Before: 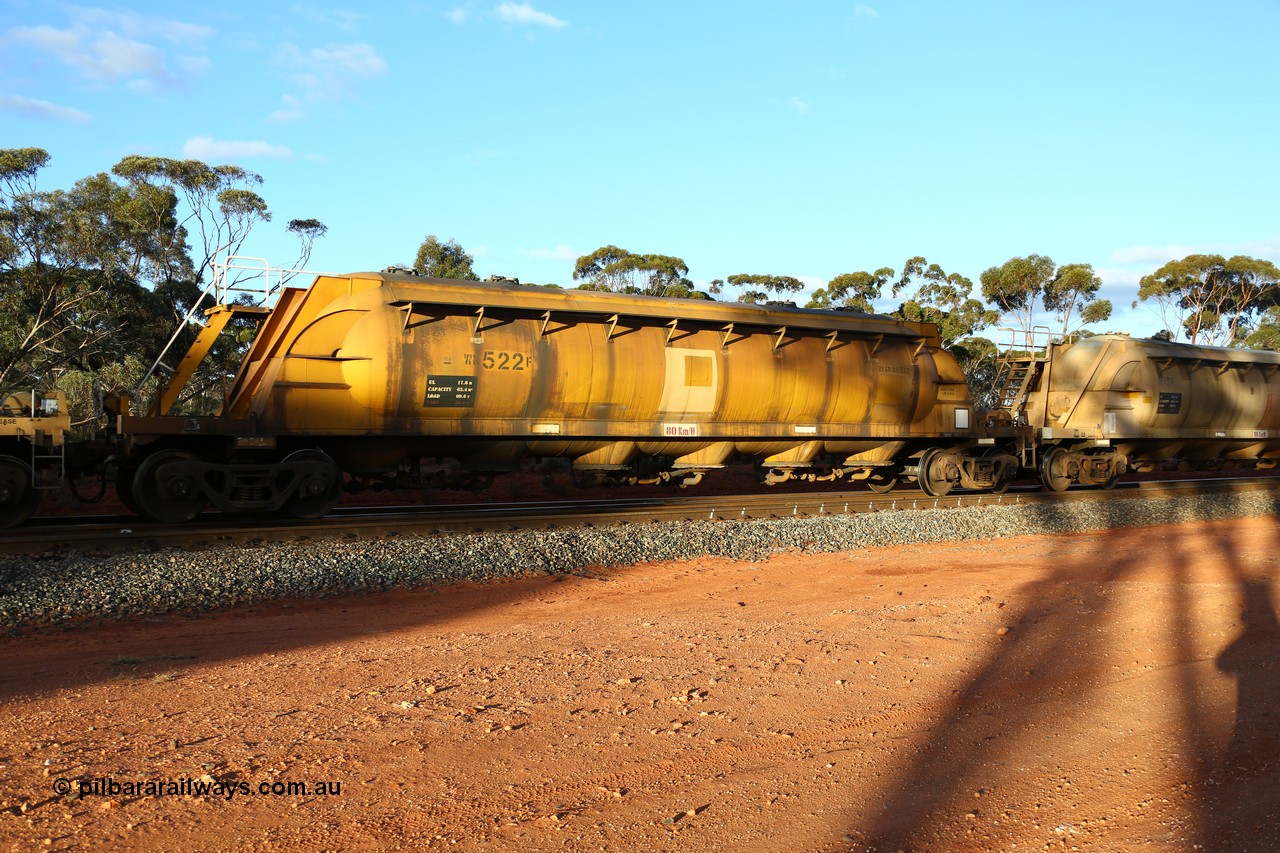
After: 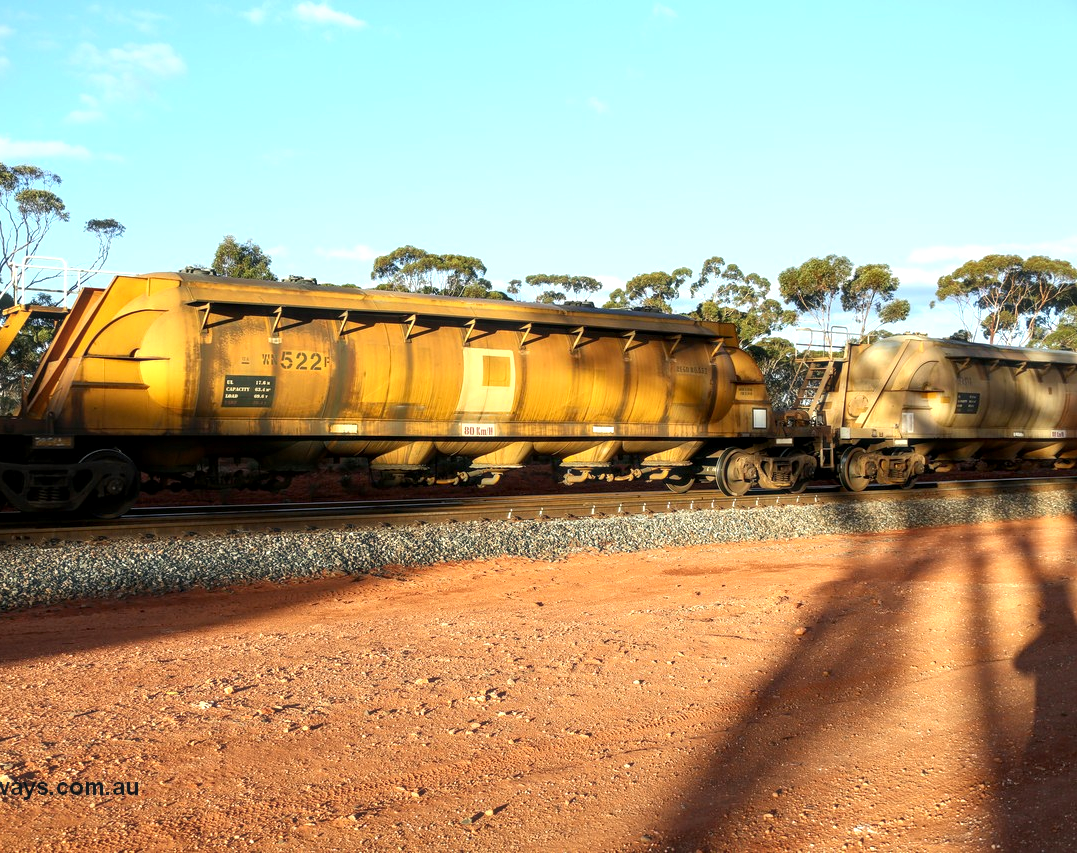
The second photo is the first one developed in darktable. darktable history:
local contrast: on, module defaults
crop: left 15.826%
haze removal: strength -0.047, compatibility mode true, adaptive false
exposure: black level correction 0.003, exposure 0.385 EV, compensate highlight preservation false
